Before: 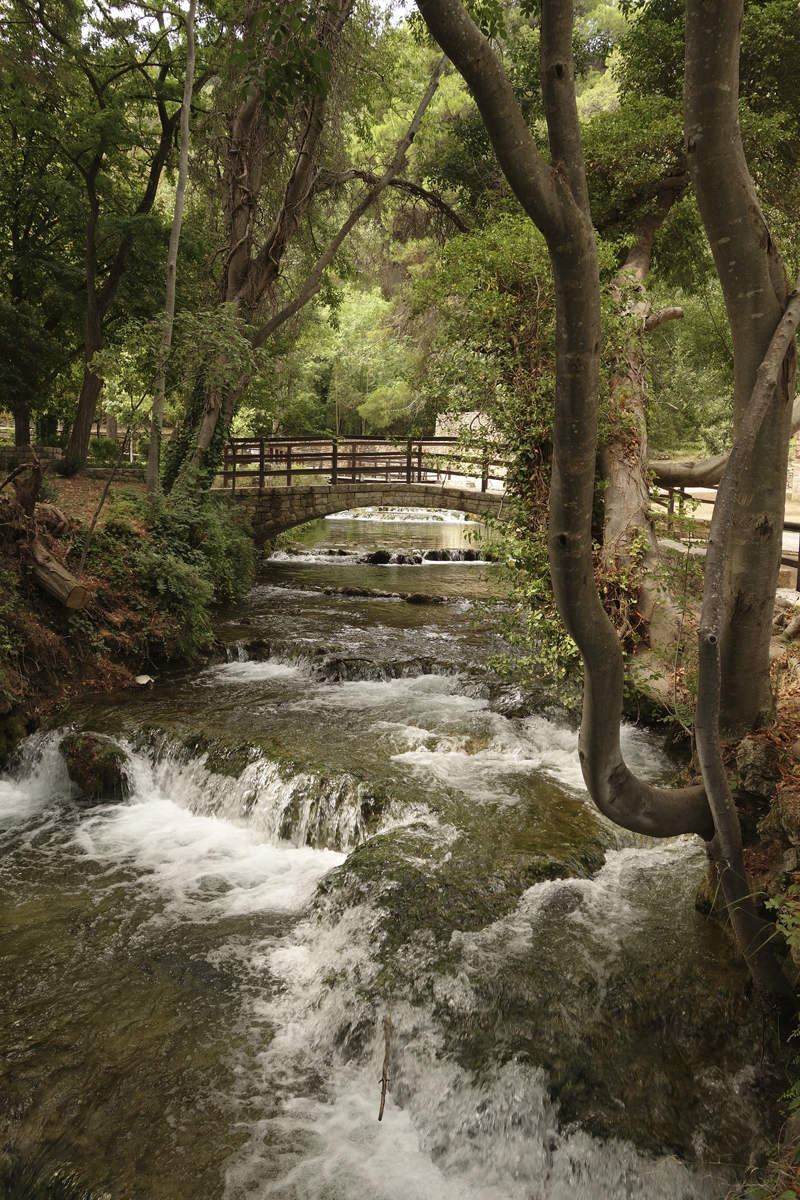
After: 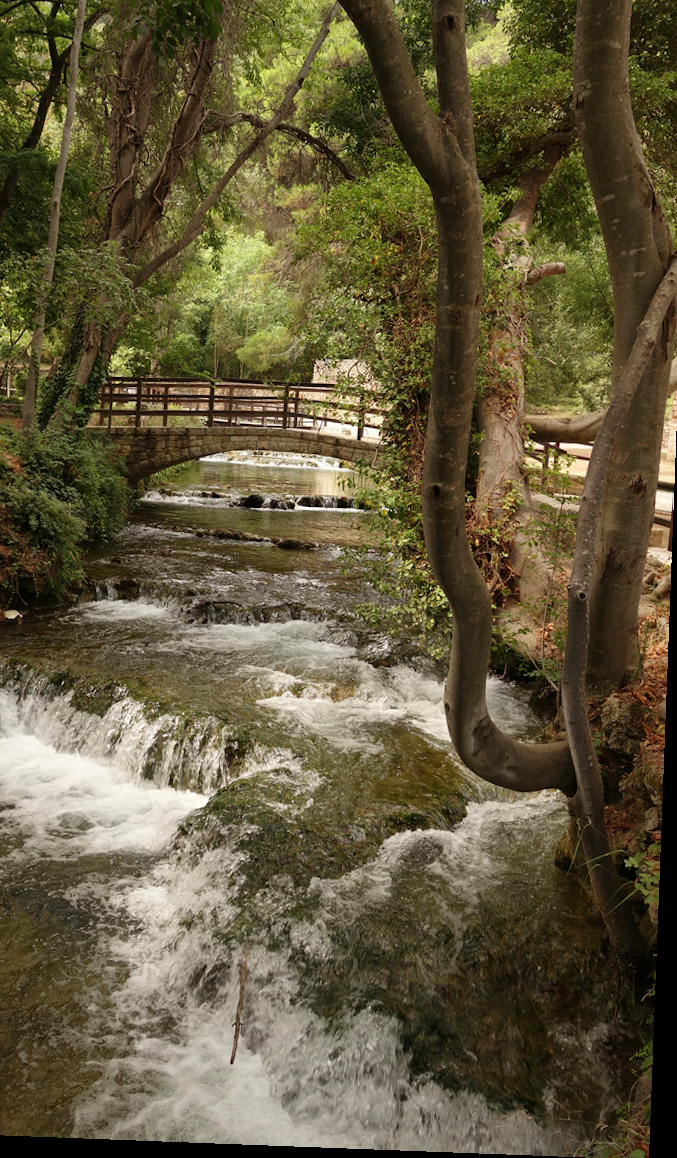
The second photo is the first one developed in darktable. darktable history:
rotate and perspective: rotation 2.17°, automatic cropping off
crop and rotate: left 17.959%, top 5.771%, right 1.742%
